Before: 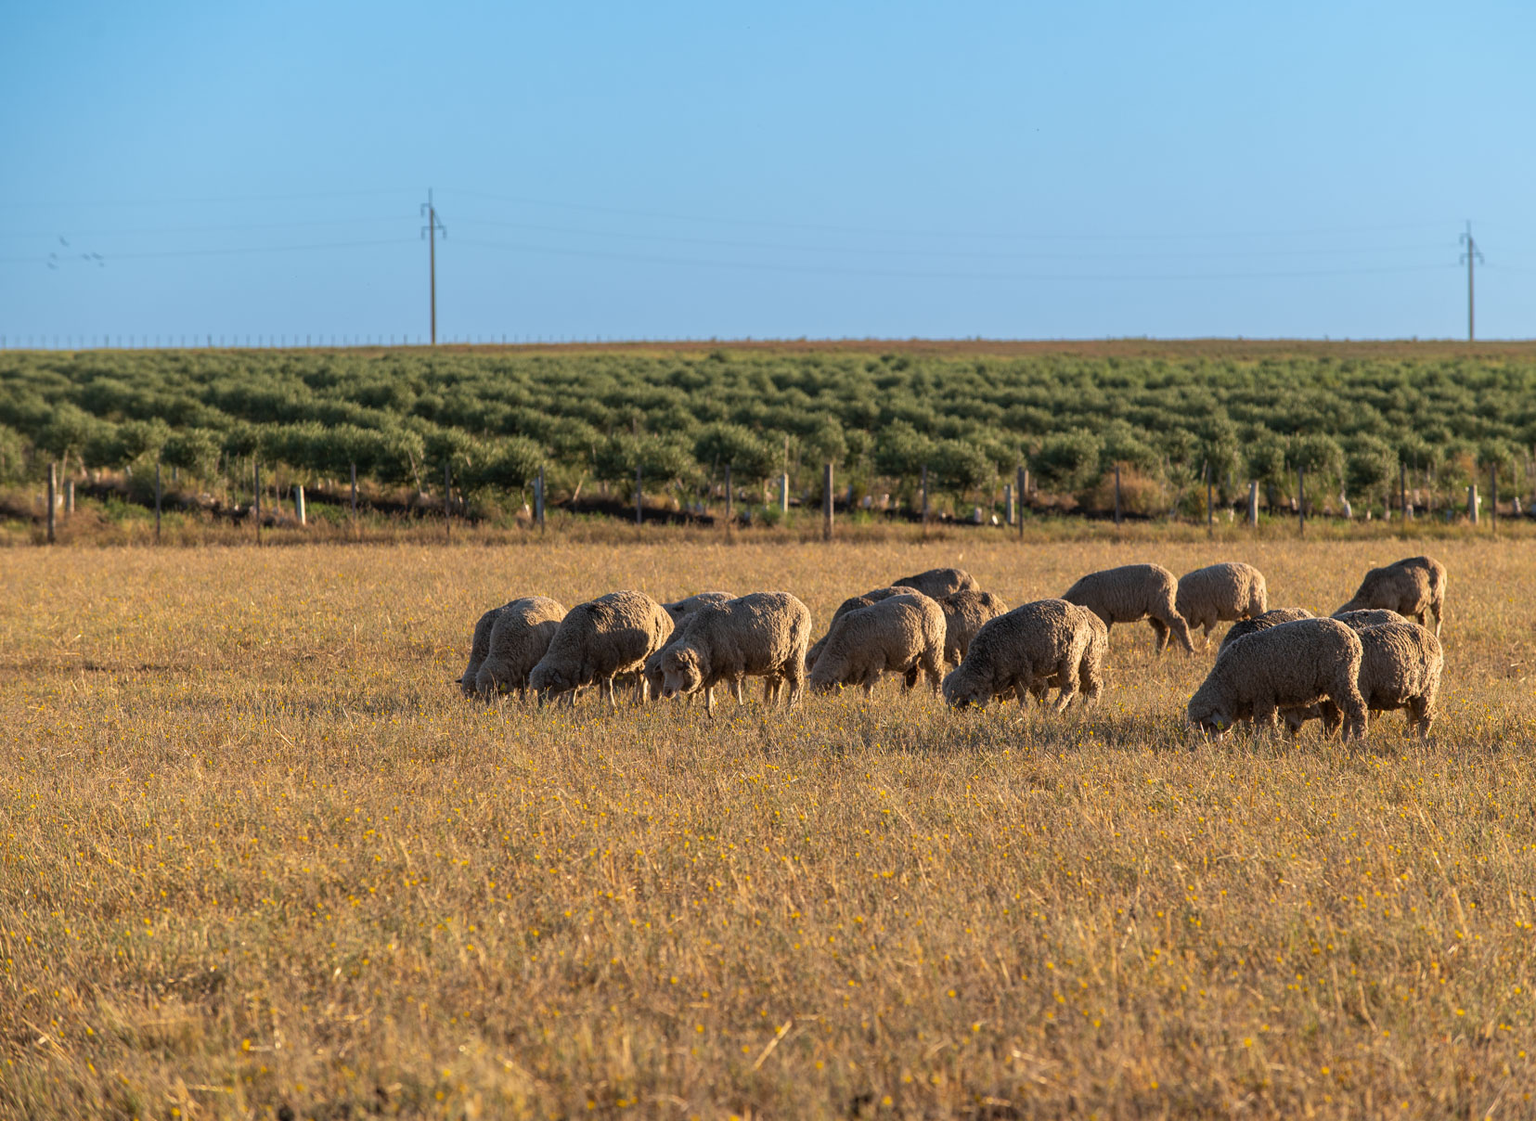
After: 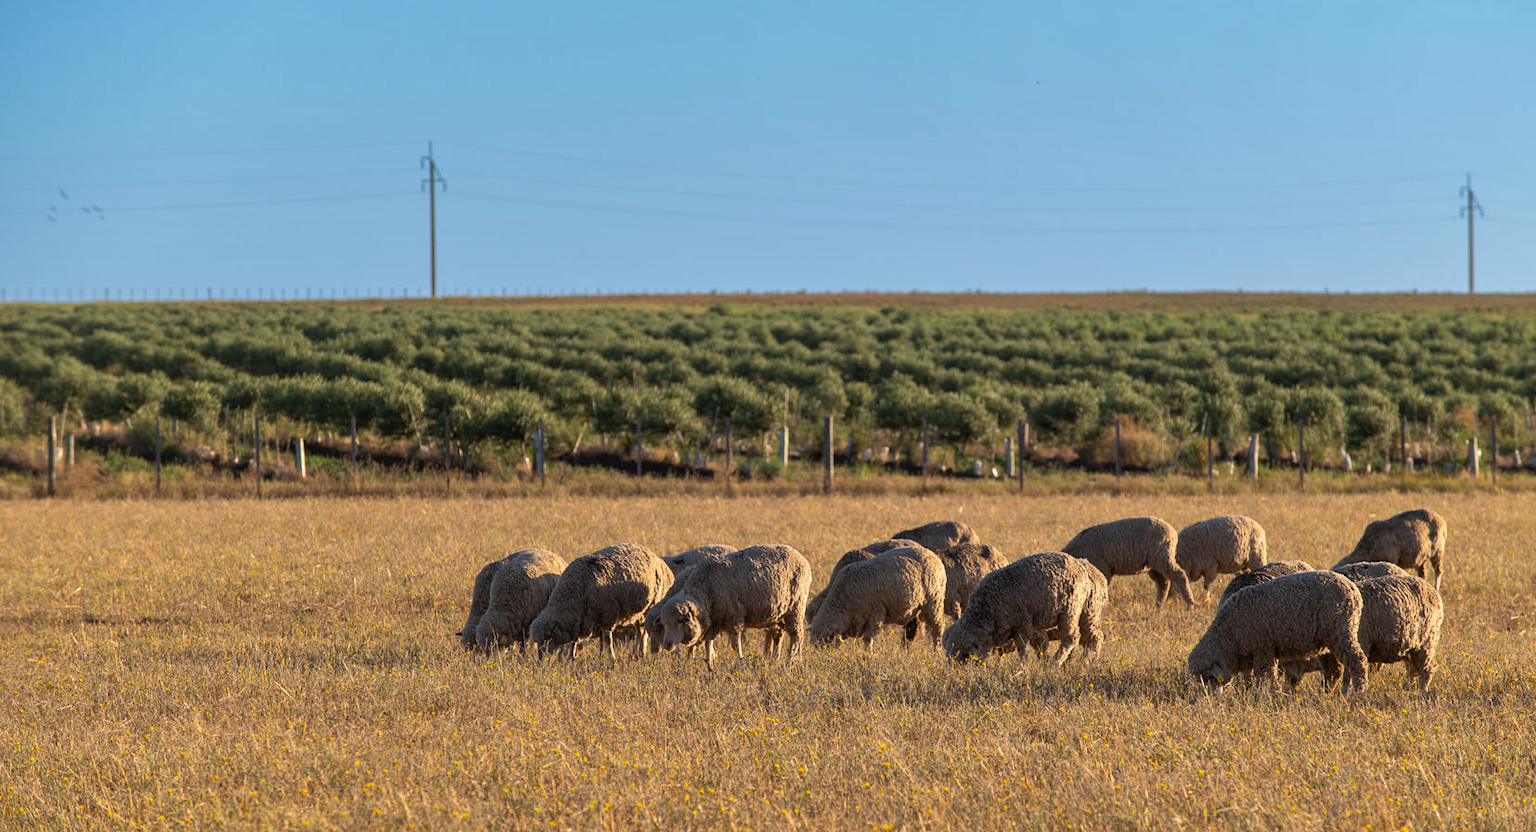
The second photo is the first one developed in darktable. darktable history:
exposure: exposure 0.014 EV, compensate exposure bias true, compensate highlight preservation false
shadows and highlights: low approximation 0.01, soften with gaussian
crop: top 4.241%, bottom 21.494%
